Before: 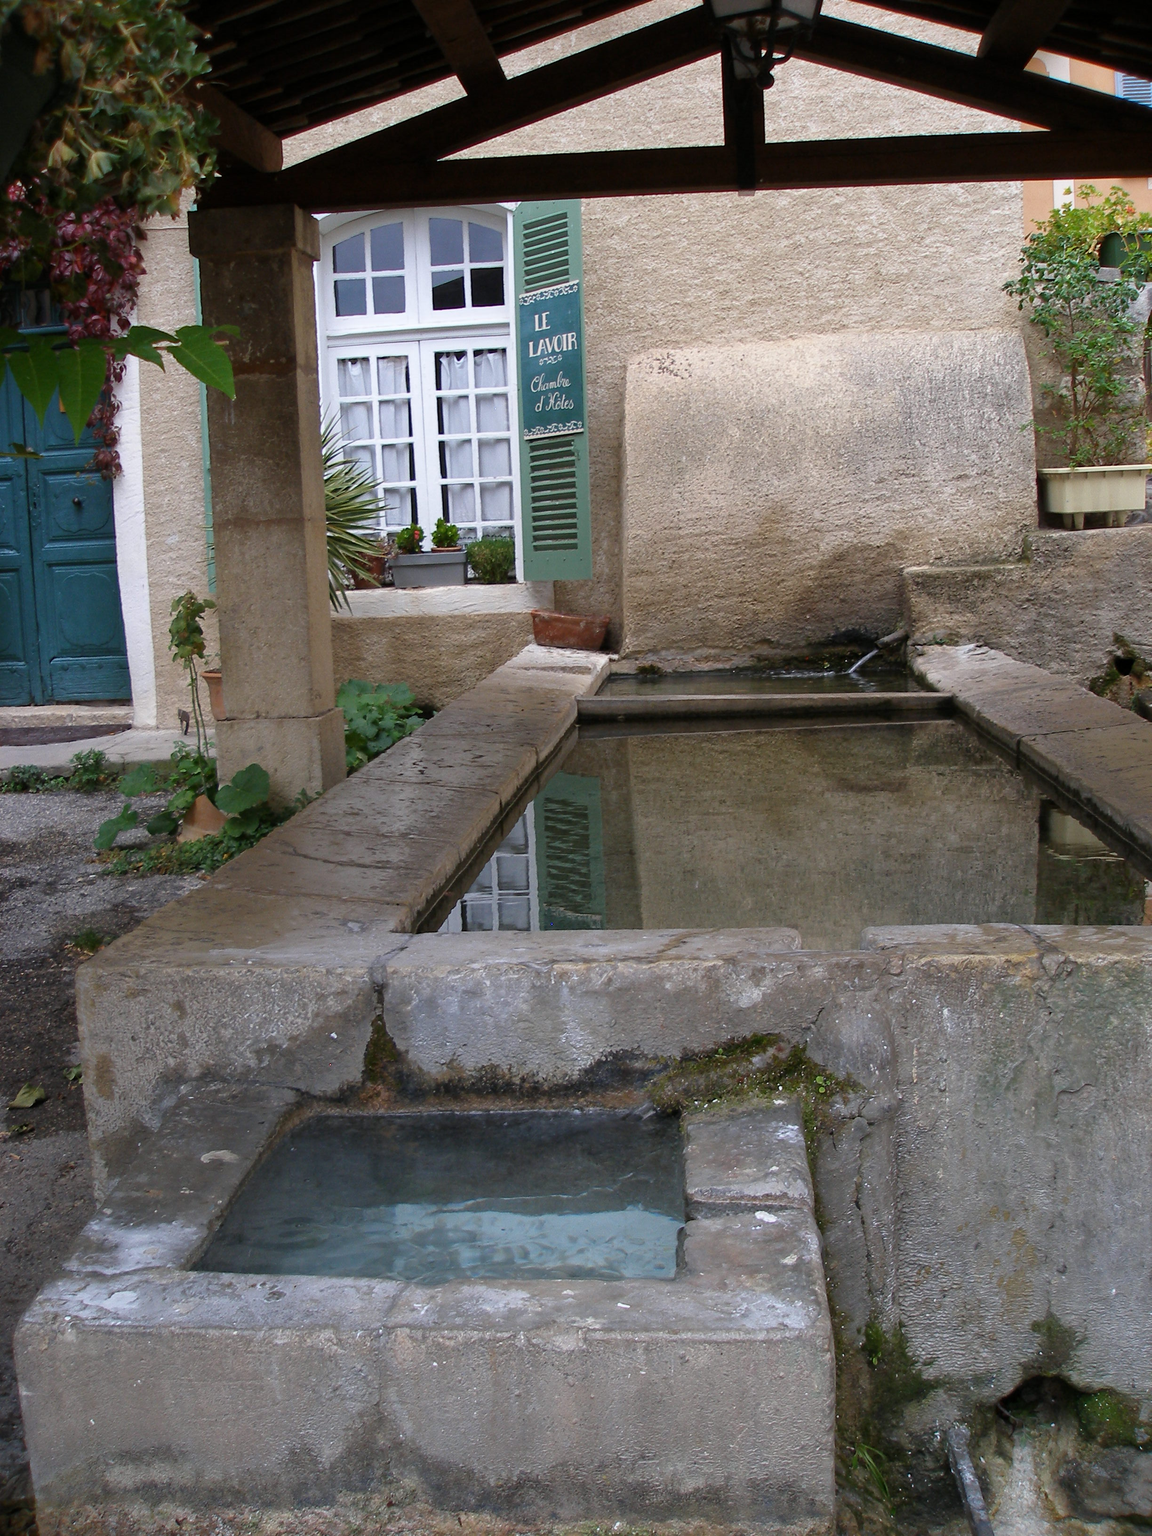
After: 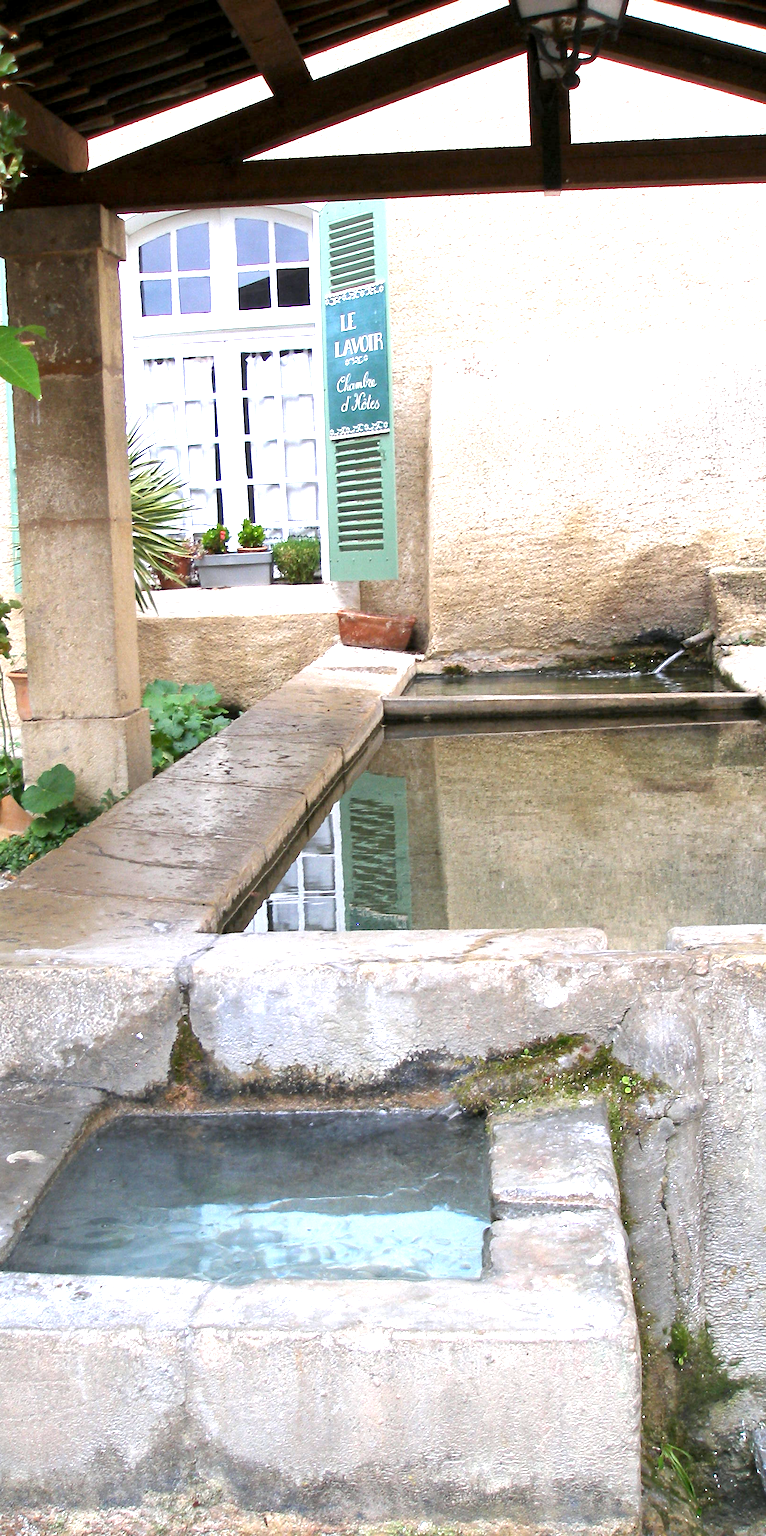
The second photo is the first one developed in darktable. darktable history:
exposure: black level correction 0.001, exposure 1.822 EV, compensate exposure bias true, compensate highlight preservation false
crop: left 16.899%, right 16.556%
white balance: emerald 1
